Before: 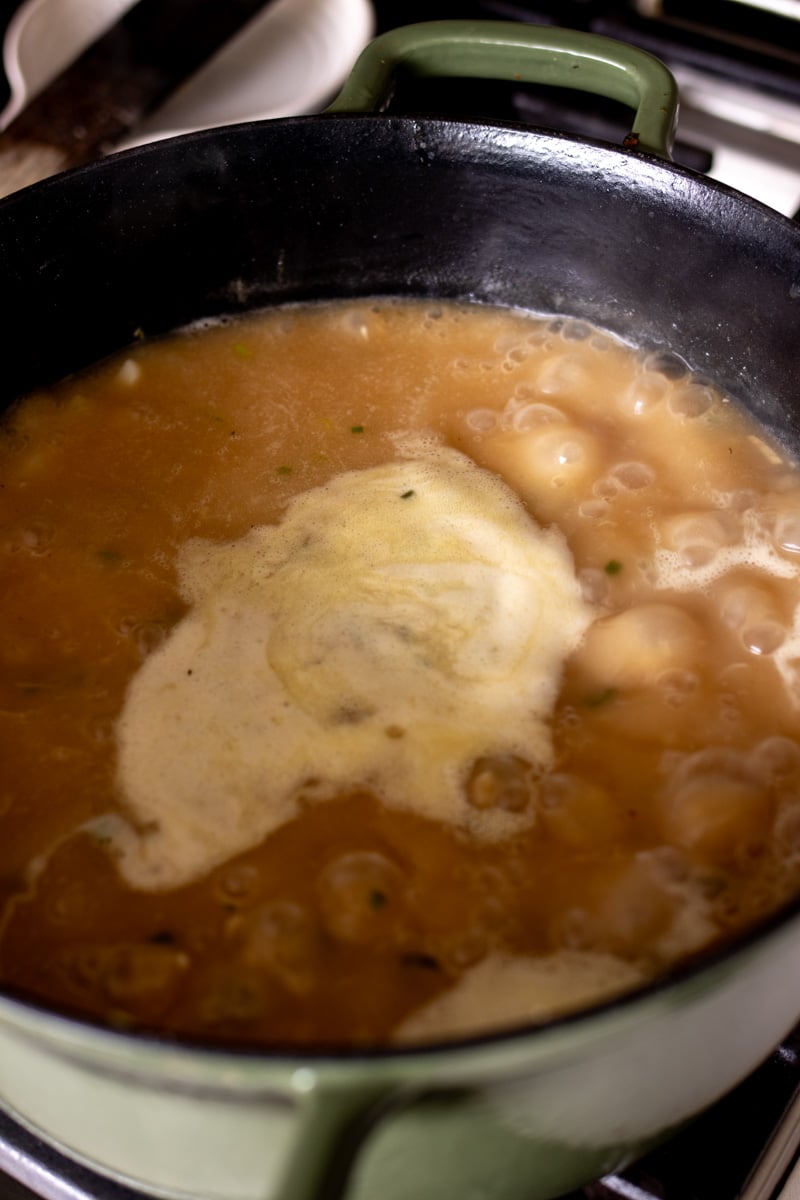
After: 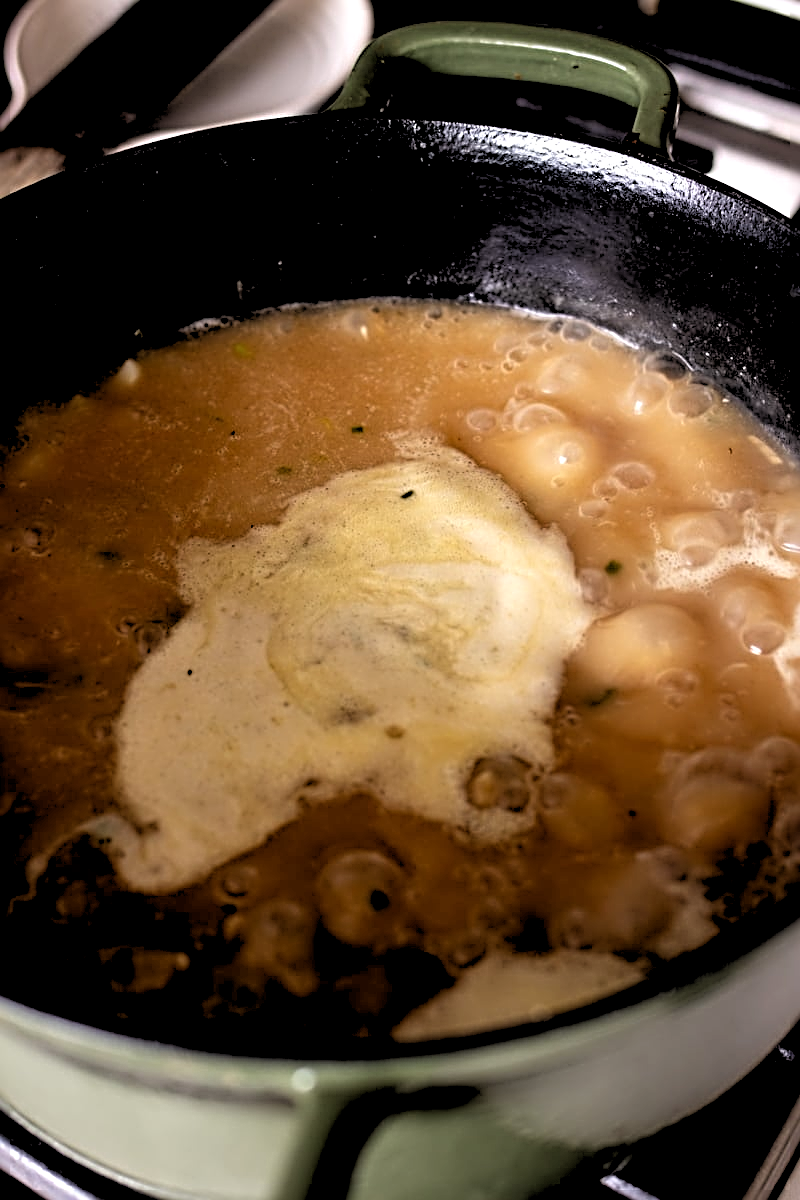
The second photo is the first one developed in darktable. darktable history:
rgb levels: levels [[0.029, 0.461, 0.922], [0, 0.5, 1], [0, 0.5, 1]]
sharpen: radius 3.69, amount 0.928
